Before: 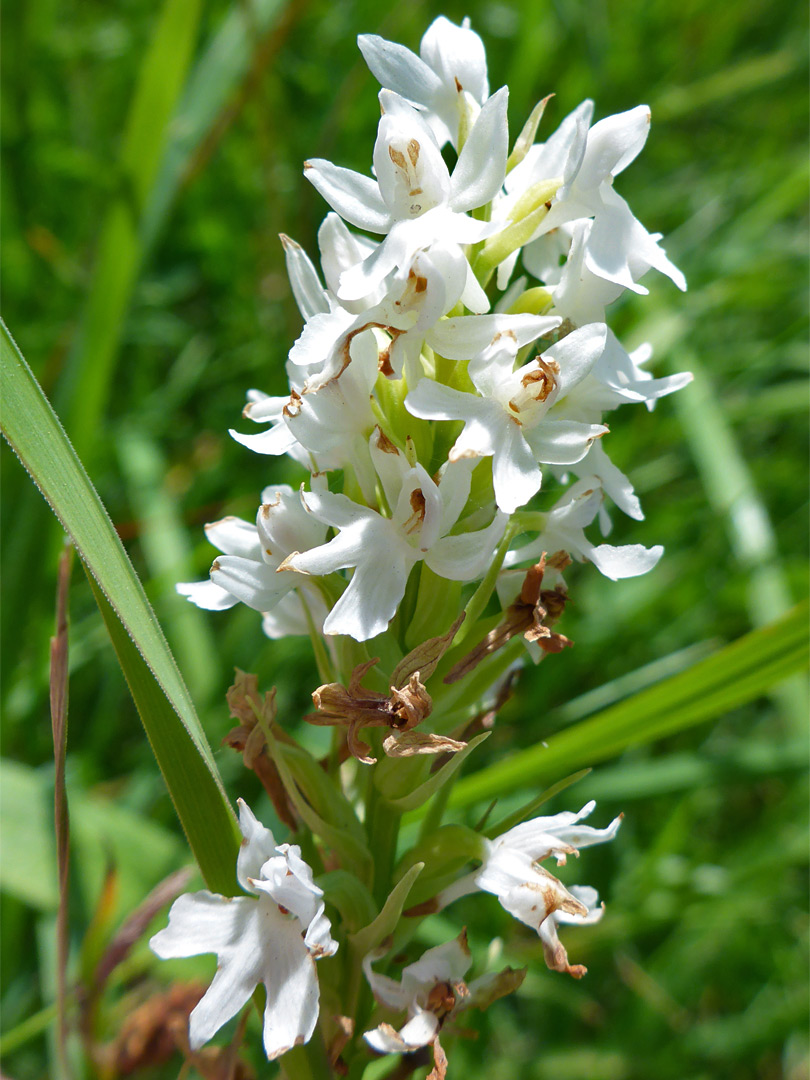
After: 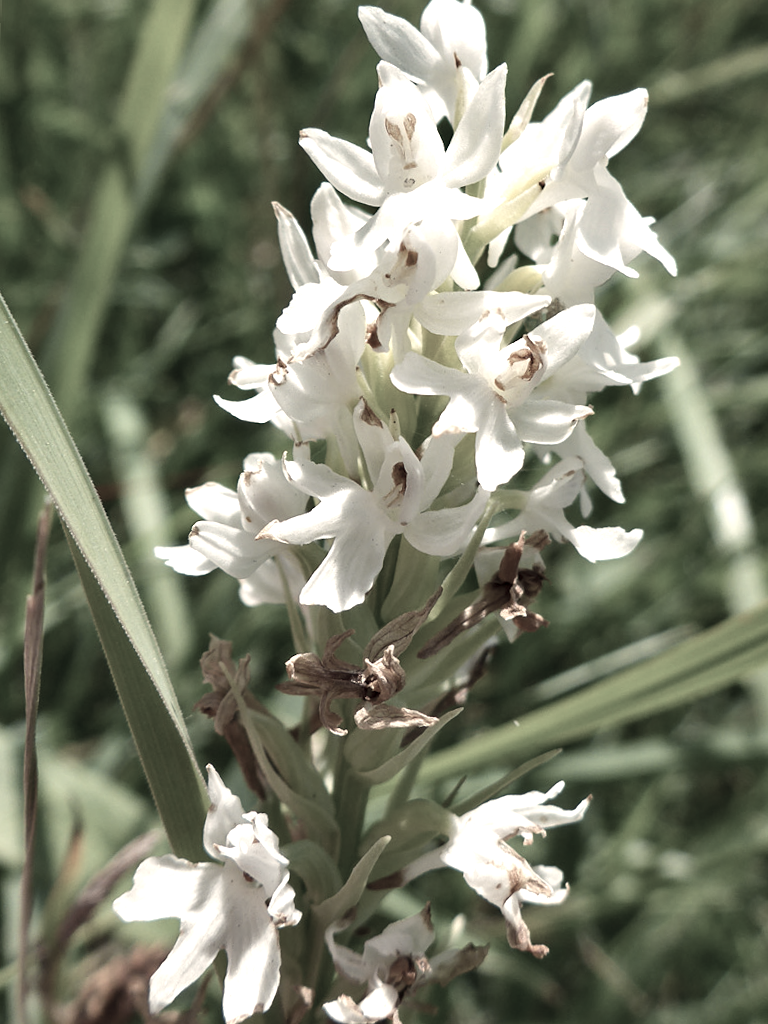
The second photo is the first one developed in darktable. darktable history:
contrast equalizer: octaves 7, y [[0.6 ×6], [0.55 ×6], [0 ×6], [0 ×6], [0 ×6]], mix 0.15
white balance: red 1.123, blue 0.83
crop and rotate: angle -2.38°
tone equalizer: -8 EV -0.417 EV, -7 EV -0.389 EV, -6 EV -0.333 EV, -5 EV -0.222 EV, -3 EV 0.222 EV, -2 EV 0.333 EV, -1 EV 0.389 EV, +0 EV 0.417 EV, edges refinement/feathering 500, mask exposure compensation -1.57 EV, preserve details no
color zones: curves: ch1 [(0, 0.153) (0.143, 0.15) (0.286, 0.151) (0.429, 0.152) (0.571, 0.152) (0.714, 0.151) (0.857, 0.151) (1, 0.153)]
